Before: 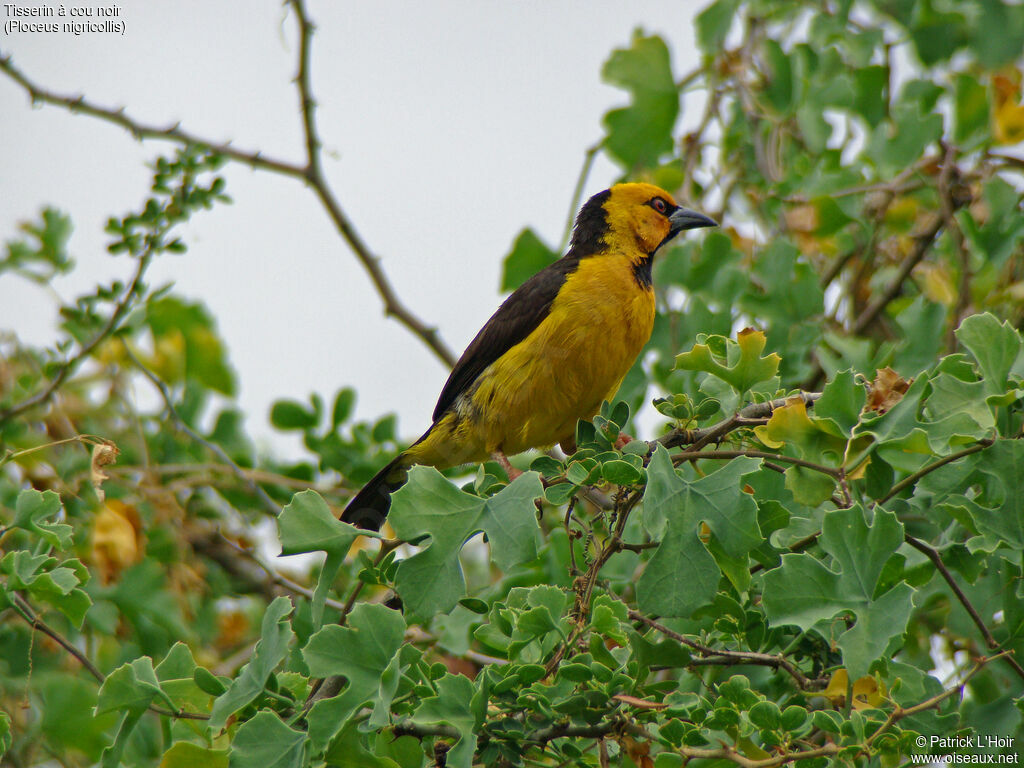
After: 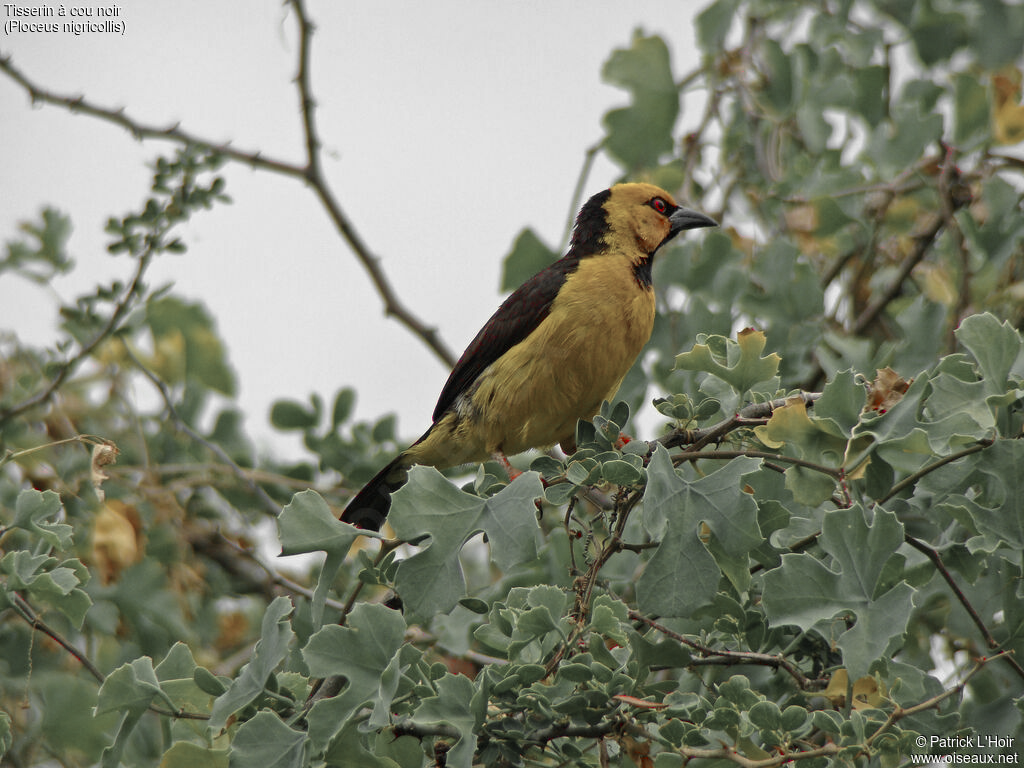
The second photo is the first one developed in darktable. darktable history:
color zones: curves: ch1 [(0, 0.831) (0.08, 0.771) (0.157, 0.268) (0.241, 0.207) (0.562, -0.005) (0.714, -0.013) (0.876, 0.01) (1, 0.831)]
contrast brightness saturation: brightness -0.023, saturation 0.369
